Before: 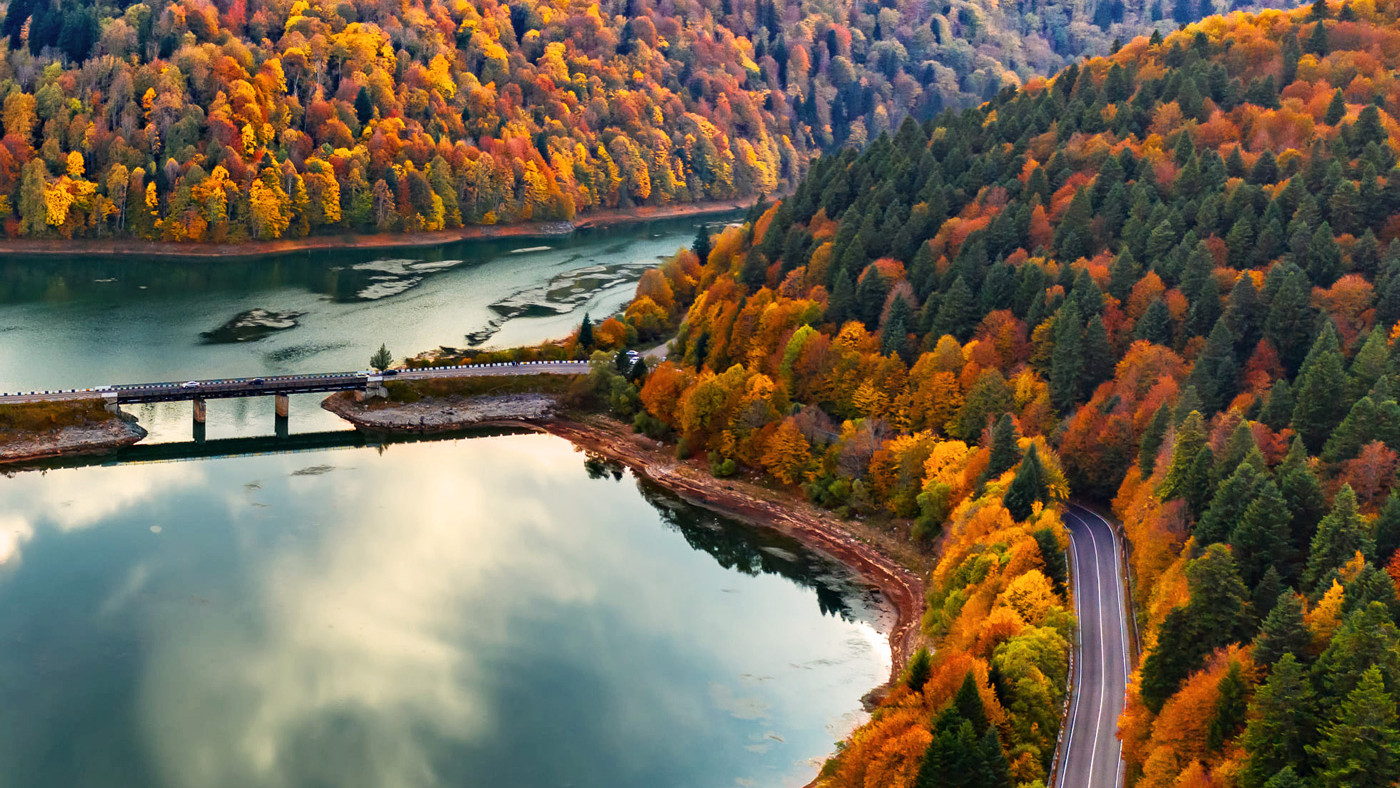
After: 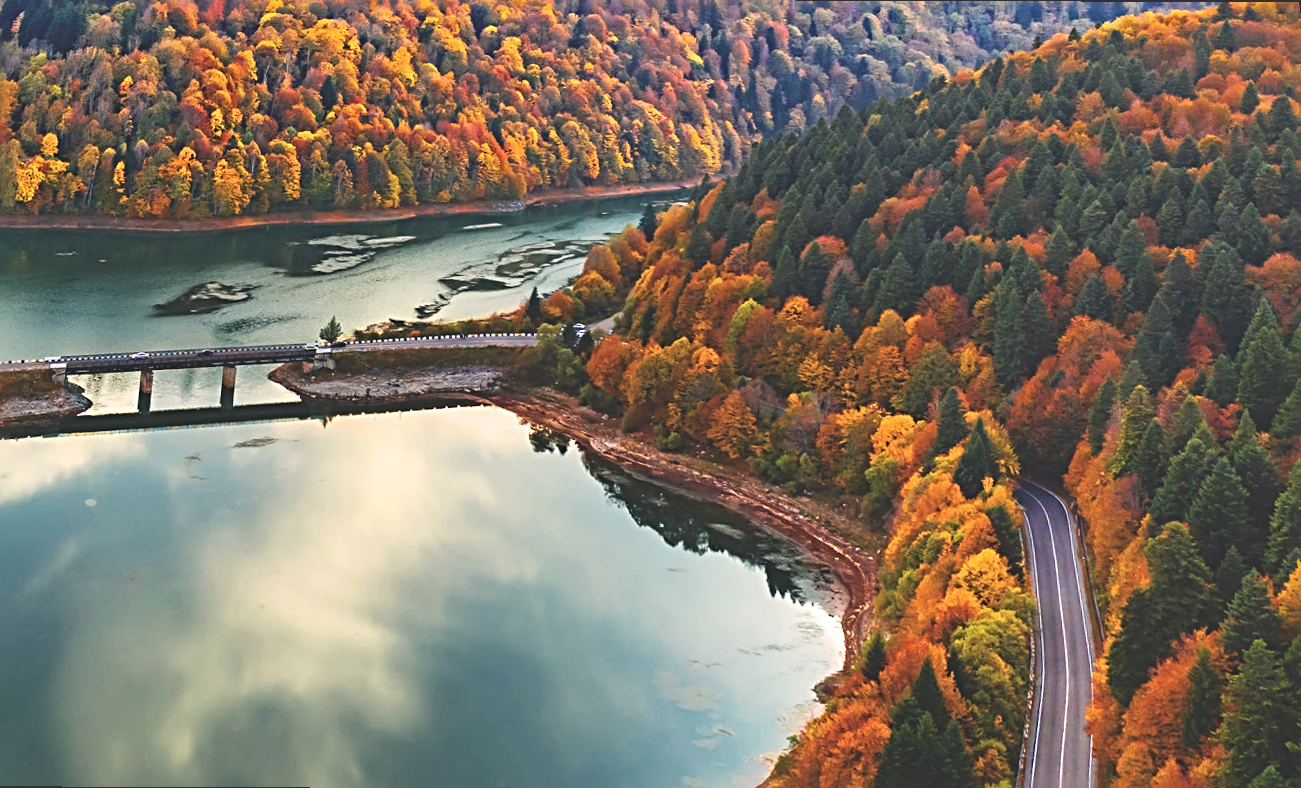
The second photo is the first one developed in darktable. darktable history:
sharpen: radius 4
rotate and perspective: rotation 0.215°, lens shift (vertical) -0.139, crop left 0.069, crop right 0.939, crop top 0.002, crop bottom 0.996
exposure: black level correction -0.03, compensate highlight preservation false
